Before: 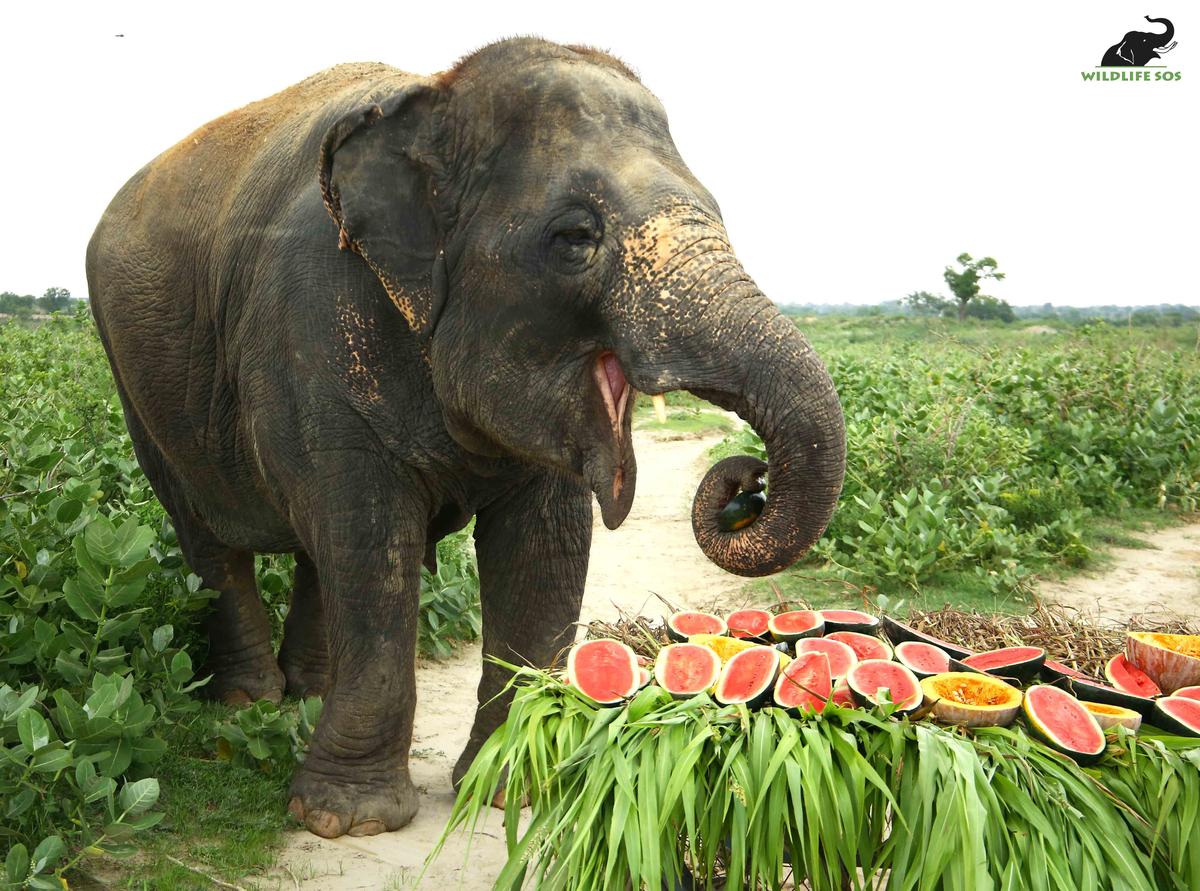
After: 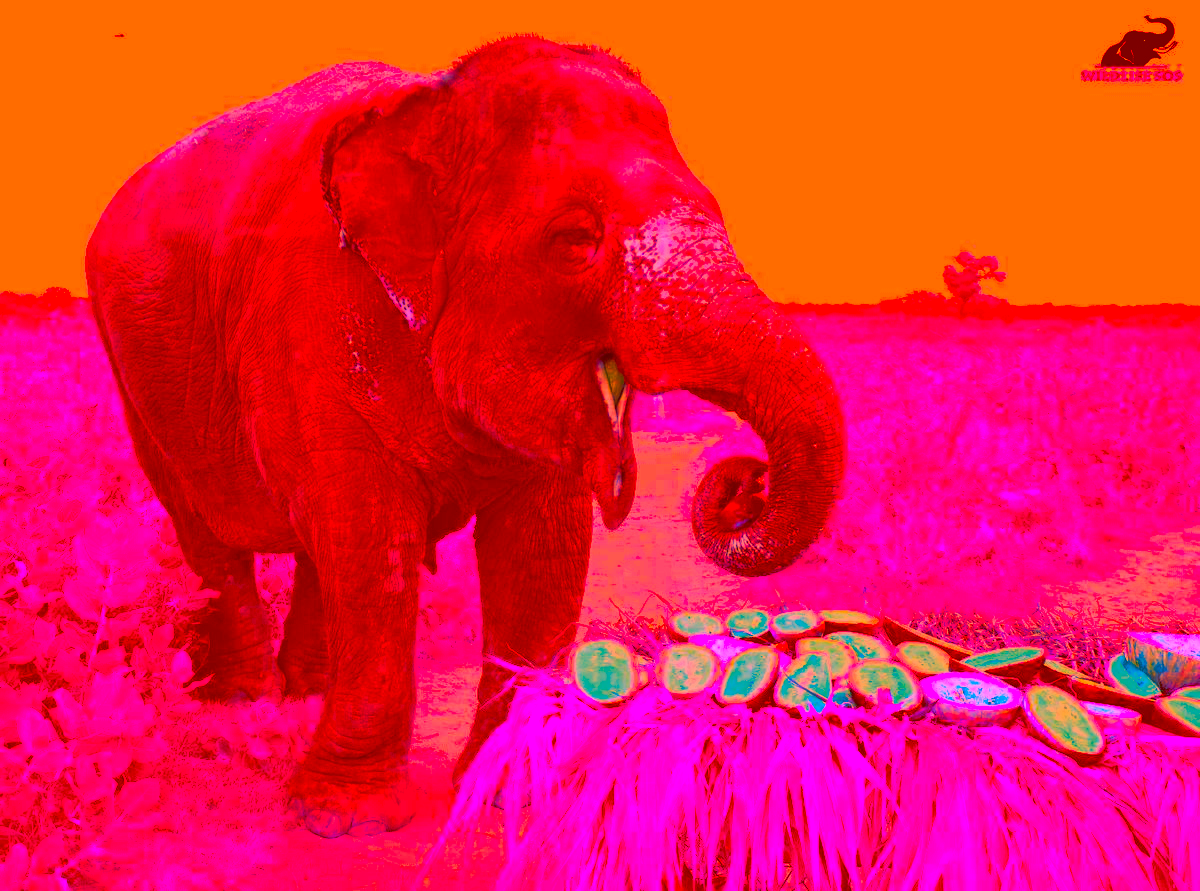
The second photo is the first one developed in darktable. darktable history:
color correction: highlights a* -38.98, highlights b* -39.63, shadows a* -39.83, shadows b* -39.52, saturation -2.99
color balance rgb: perceptual saturation grading › global saturation 24.882%, perceptual saturation grading › highlights -50.434%, perceptual saturation grading › shadows 30.356%, global vibrance 20%
shadows and highlights: soften with gaussian
